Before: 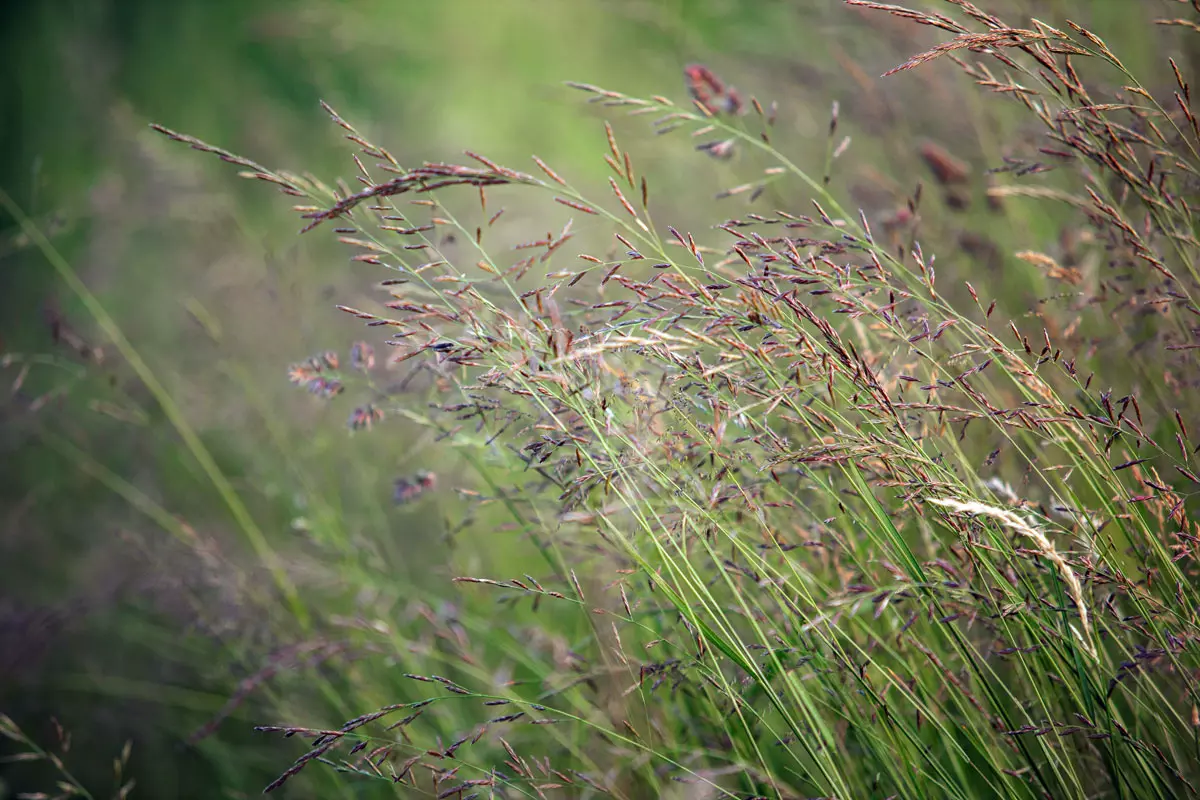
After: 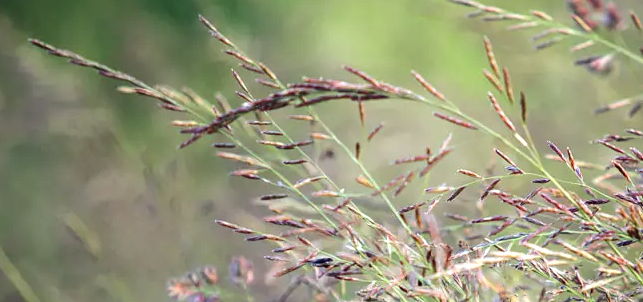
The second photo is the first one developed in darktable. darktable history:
crop: left 10.121%, top 10.631%, right 36.218%, bottom 51.526%
tone equalizer: -8 EV -0.417 EV, -7 EV -0.389 EV, -6 EV -0.333 EV, -5 EV -0.222 EV, -3 EV 0.222 EV, -2 EV 0.333 EV, -1 EV 0.389 EV, +0 EV 0.417 EV, edges refinement/feathering 500, mask exposure compensation -1.57 EV, preserve details no
